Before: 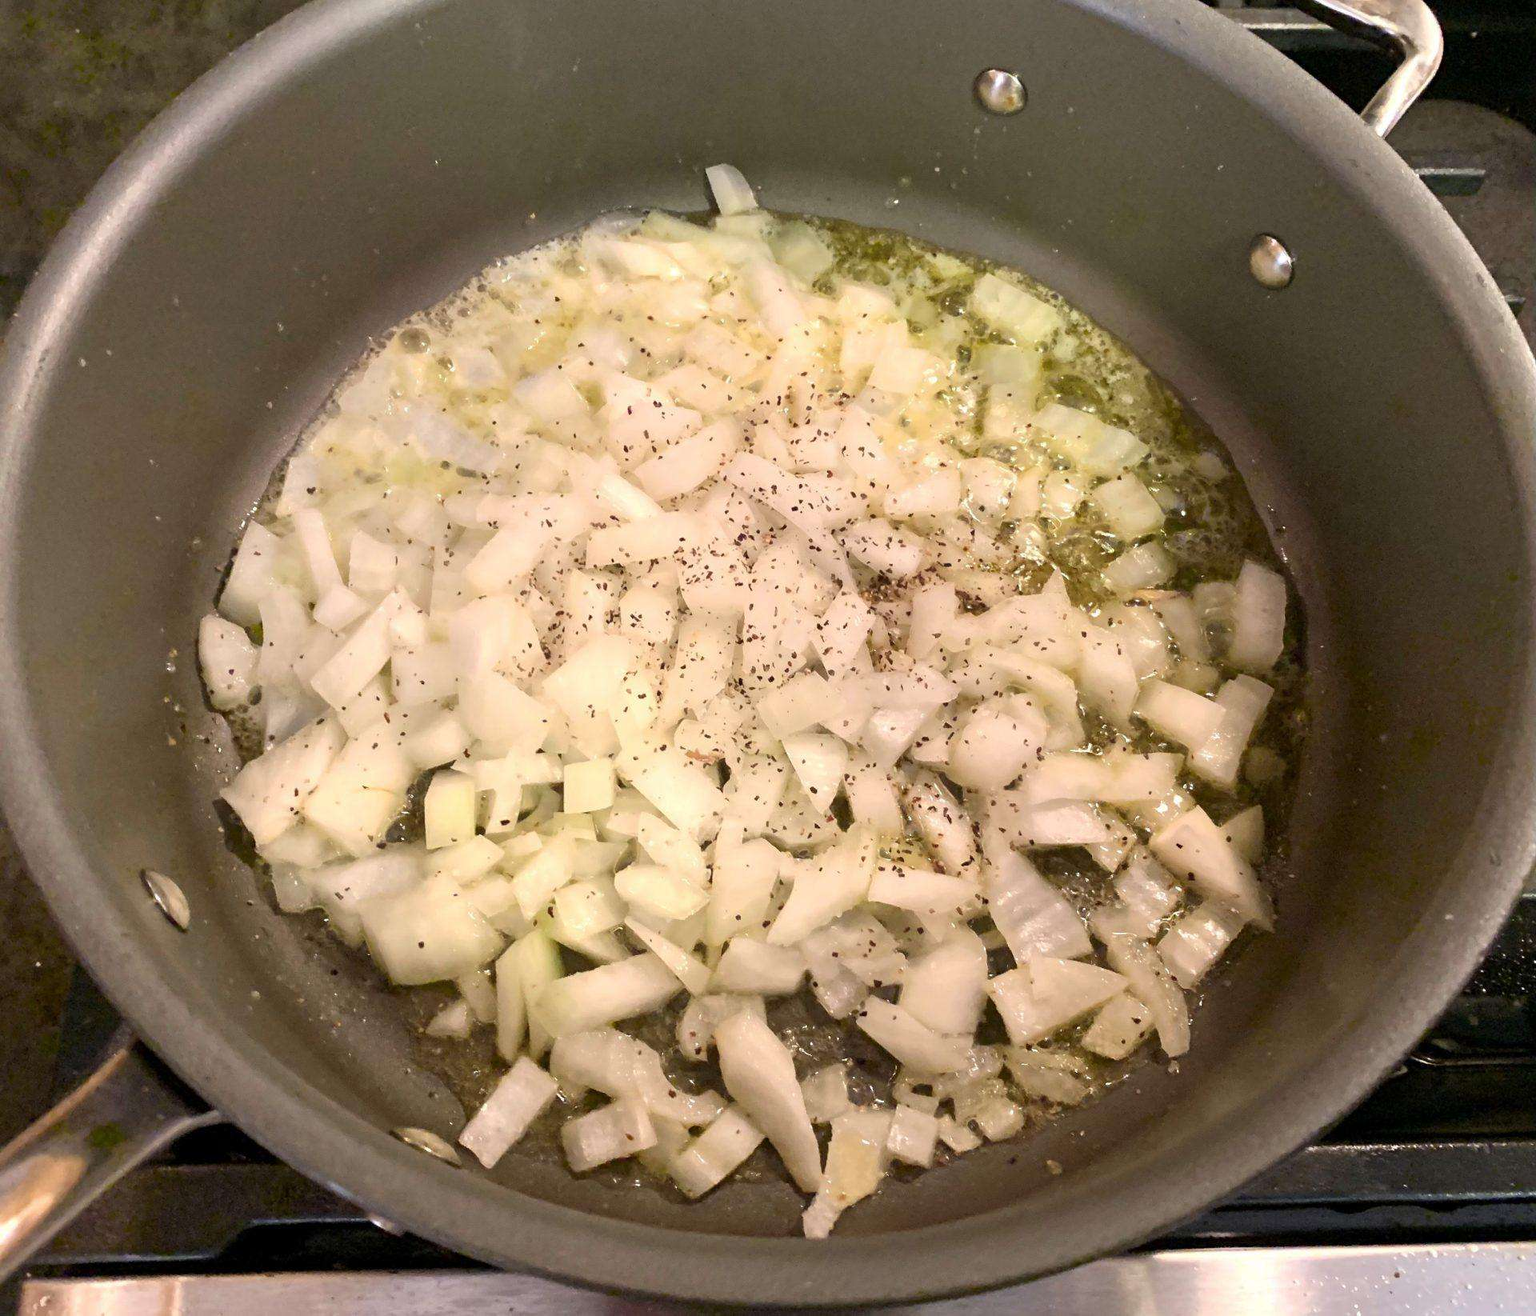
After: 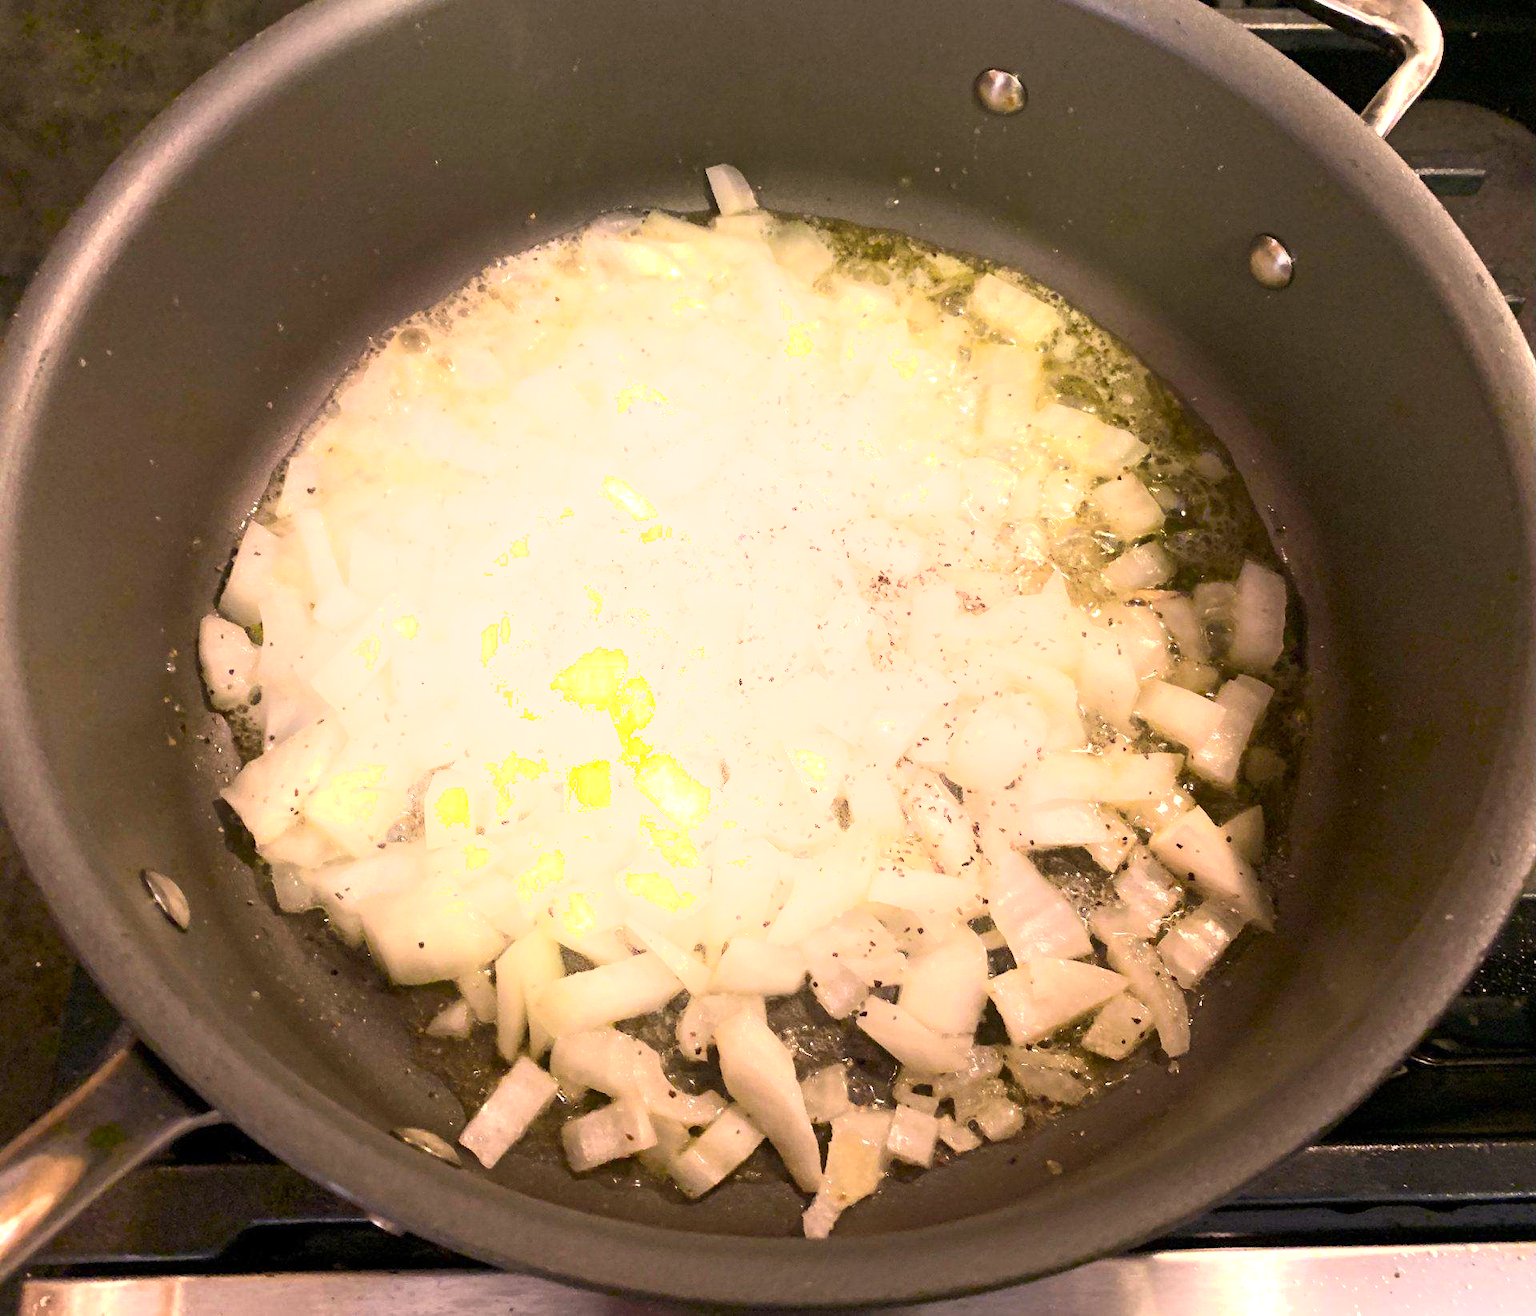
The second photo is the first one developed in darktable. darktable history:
shadows and highlights: shadows -21.3, highlights 100, soften with gaussian
color correction: highlights a* 11.96, highlights b* 11.58
tone equalizer: -8 EV -0.001 EV, -7 EV 0.001 EV, -6 EV -0.002 EV, -5 EV -0.003 EV, -4 EV -0.062 EV, -3 EV -0.222 EV, -2 EV -0.267 EV, -1 EV 0.105 EV, +0 EV 0.303 EV
